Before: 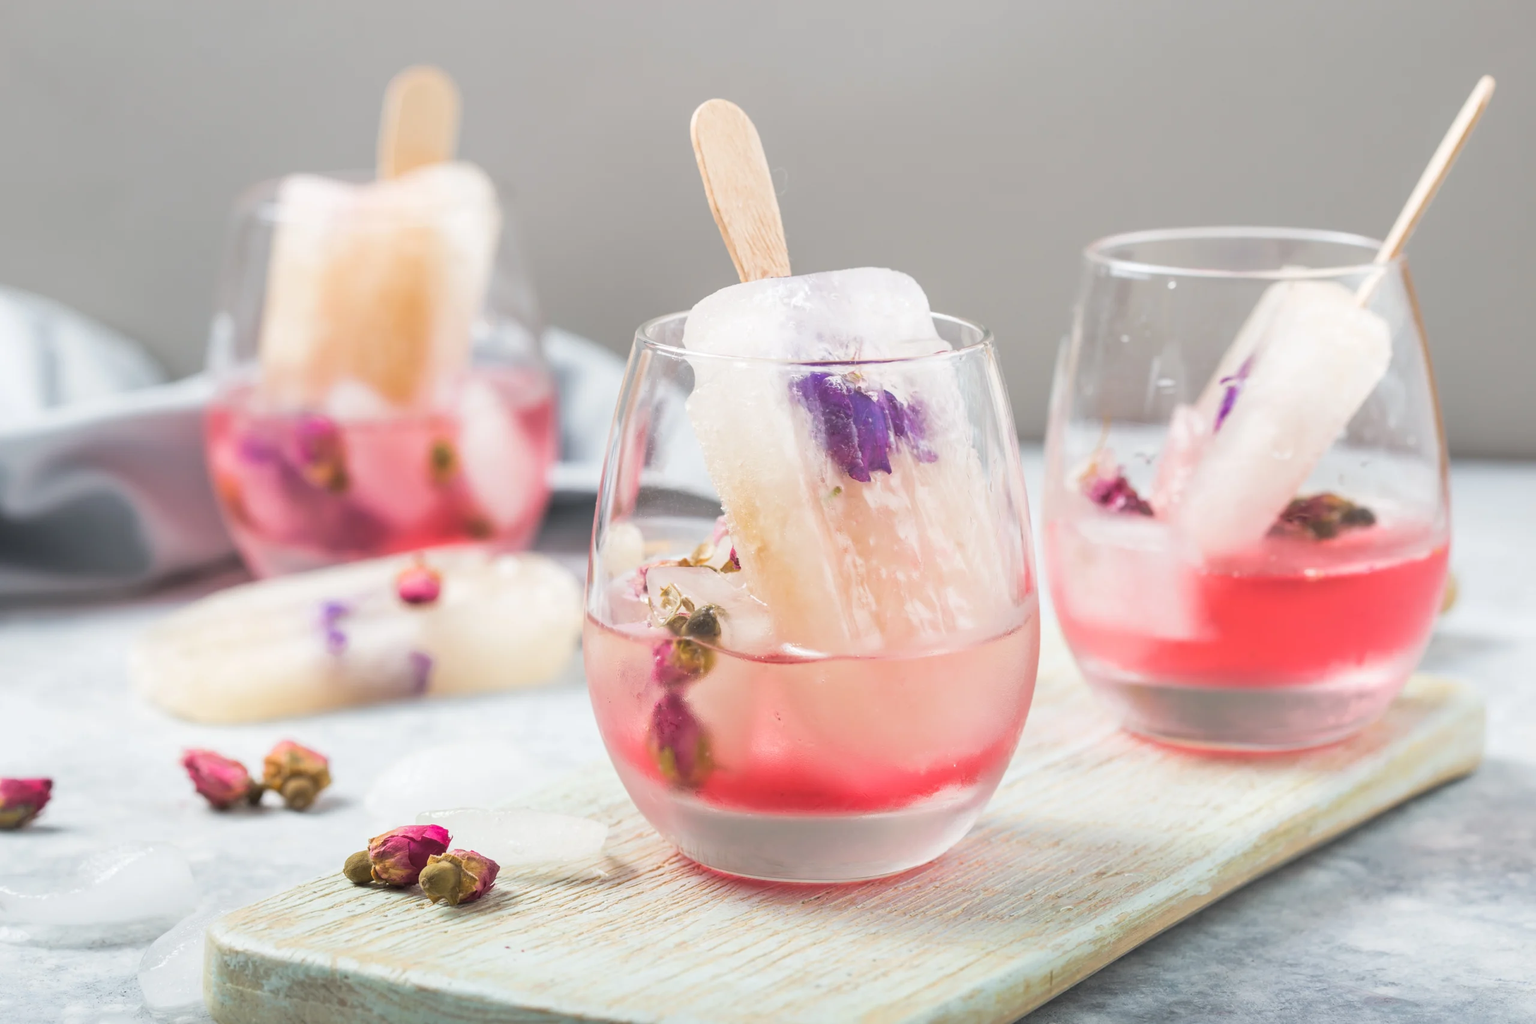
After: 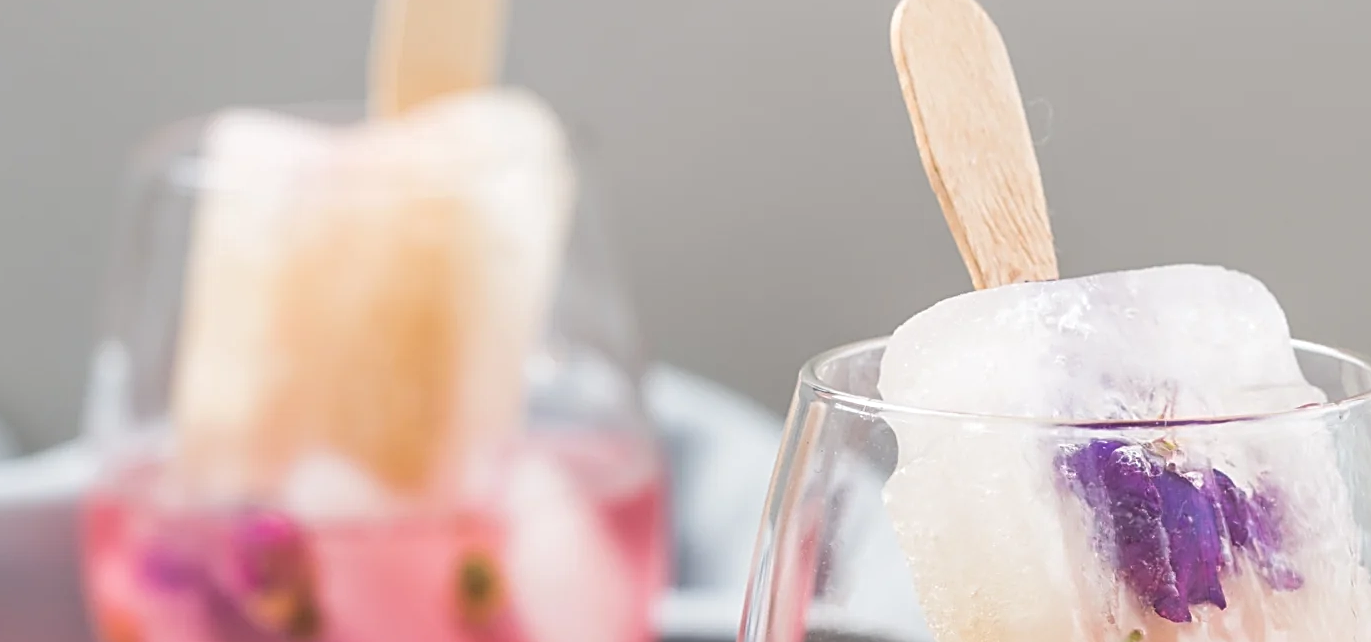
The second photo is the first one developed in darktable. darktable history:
crop: left 10.179%, top 10.606%, right 36.235%, bottom 51.776%
local contrast: mode bilateral grid, contrast 16, coarseness 36, detail 104%, midtone range 0.2
sharpen: radius 2.557, amount 0.635
